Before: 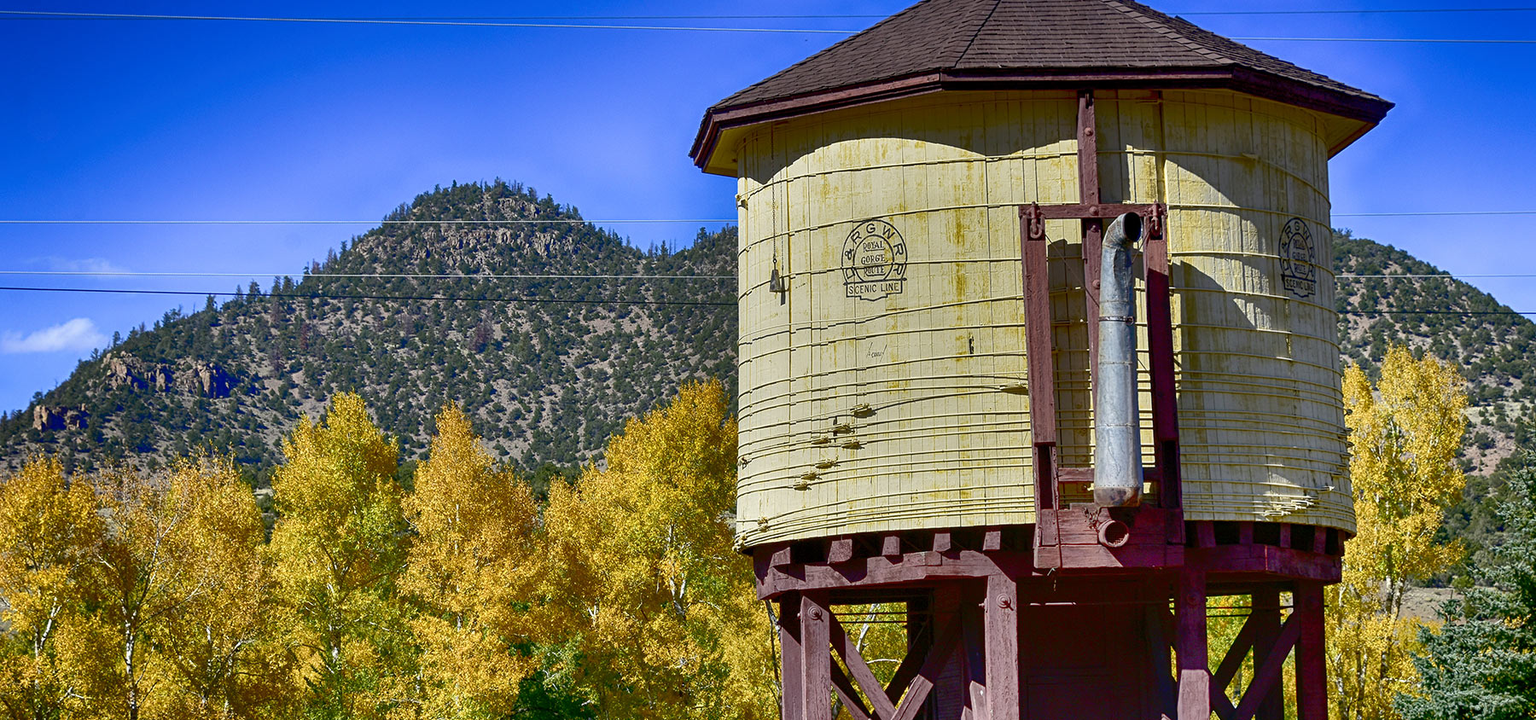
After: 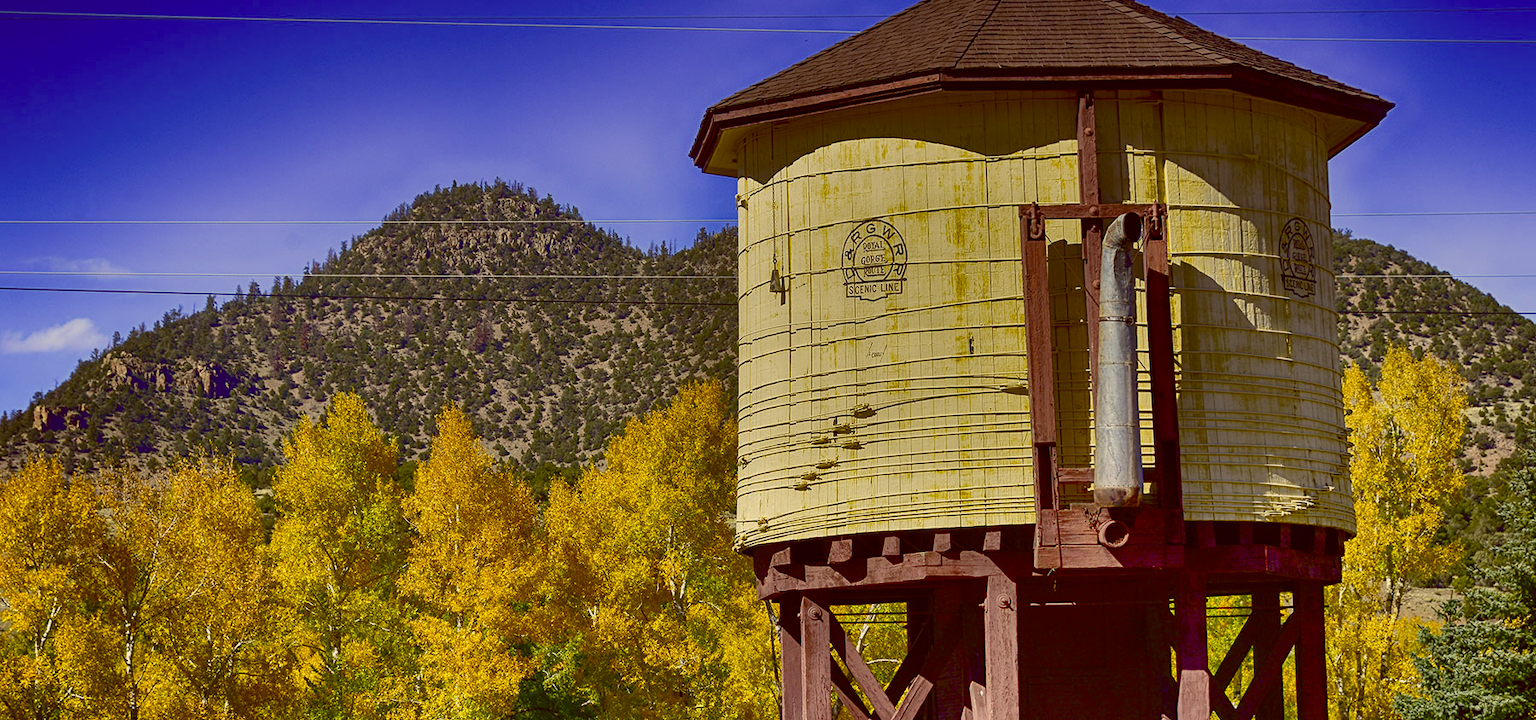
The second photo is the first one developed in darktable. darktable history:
color correction: highlights a* 3.84, highlights b* 5.07
color balance rgb: linear chroma grading › shadows -8%, linear chroma grading › global chroma 10%, perceptual saturation grading › global saturation 2%, perceptual saturation grading › highlights -2%, perceptual saturation grading › mid-tones 4%, perceptual saturation grading › shadows 8%, perceptual brilliance grading › global brilliance 2%, perceptual brilliance grading › highlights -4%, global vibrance 16%, saturation formula JzAzBz (2021)
color balance: lift [1.001, 1.007, 1, 0.993], gamma [1.023, 1.026, 1.01, 0.974], gain [0.964, 1.059, 1.073, 0.927]
graduated density: on, module defaults
